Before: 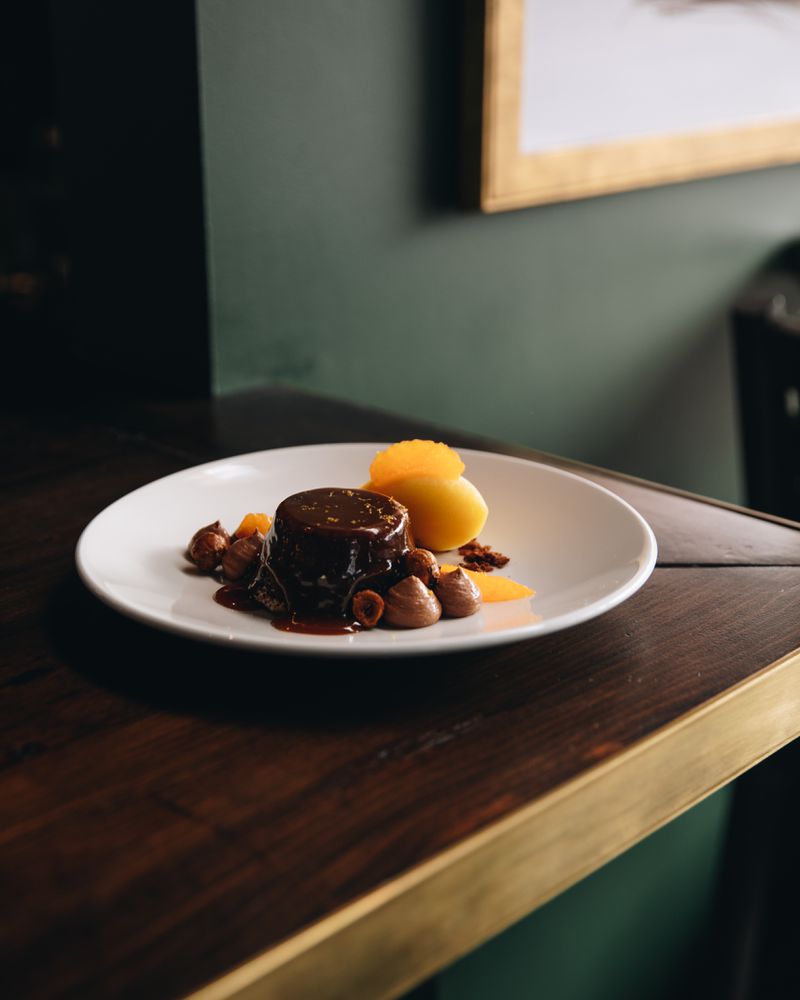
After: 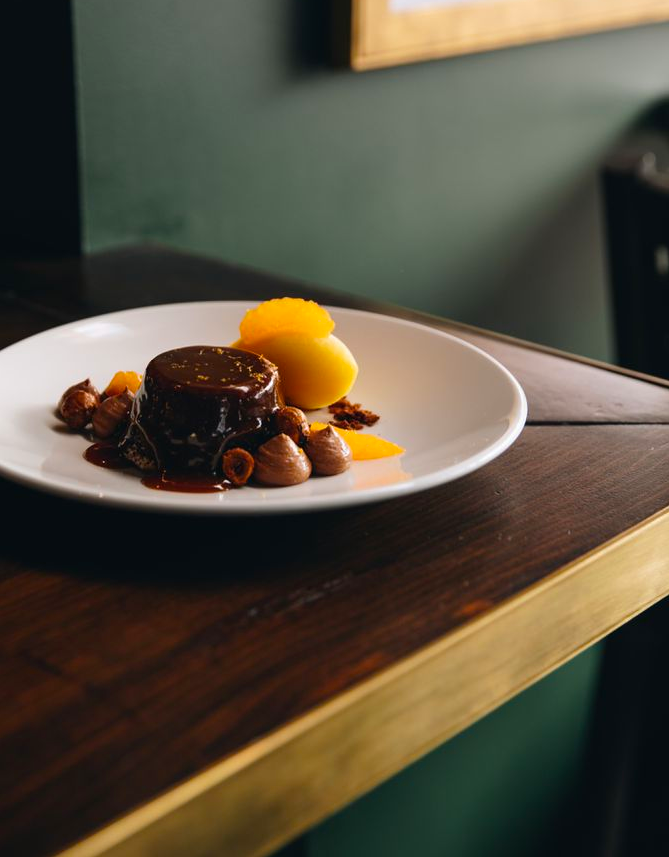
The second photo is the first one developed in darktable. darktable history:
crop: left 16.315%, top 14.246%
color balance rgb: perceptual saturation grading › global saturation 20%, global vibrance 10%
